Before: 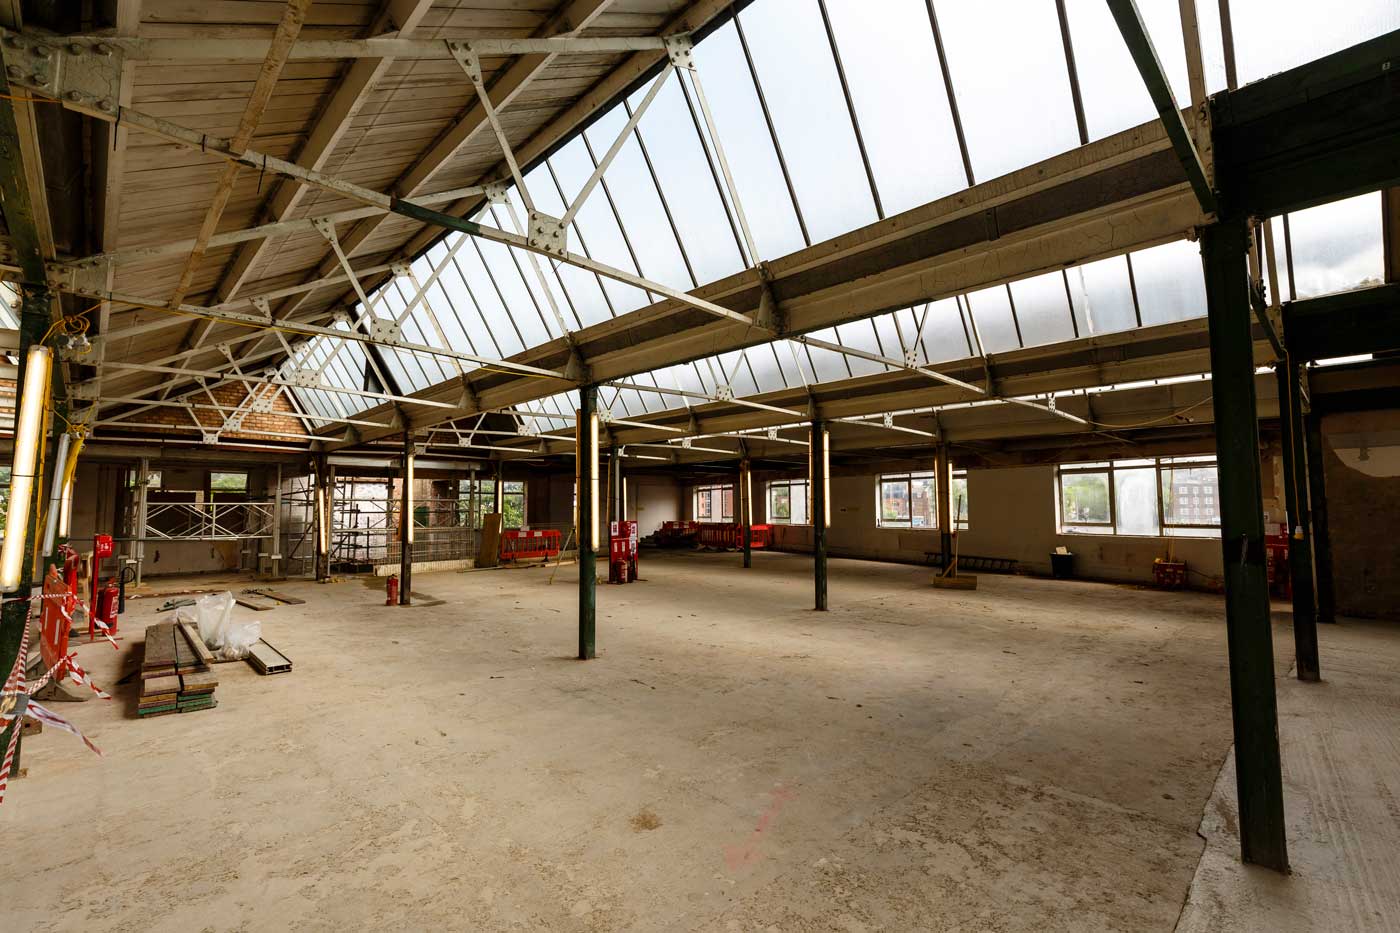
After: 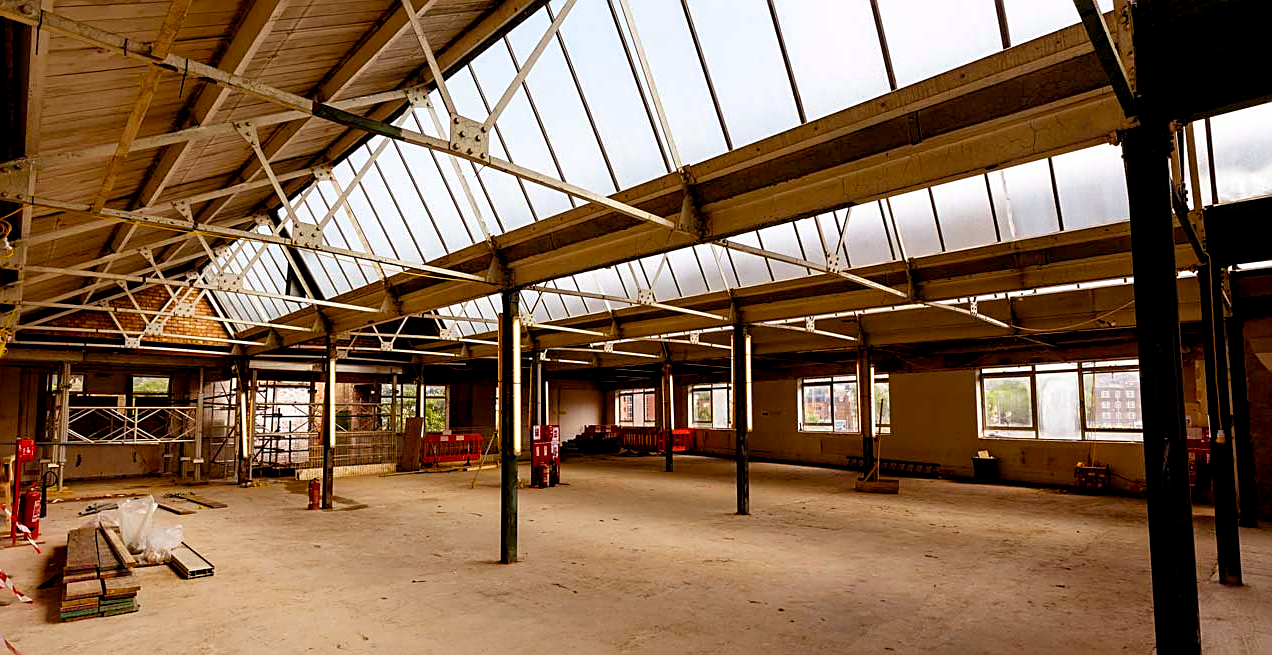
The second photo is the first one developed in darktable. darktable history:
sharpen: on, module defaults
exposure: black level correction 0.005, exposure 0.001 EV, compensate highlight preservation false
crop: left 5.596%, top 10.314%, right 3.534%, bottom 19.395%
rgb levels: mode RGB, independent channels, levels [[0, 0.474, 1], [0, 0.5, 1], [0, 0.5, 1]]
color balance rgb: perceptual saturation grading › global saturation 20%, global vibrance 20%
